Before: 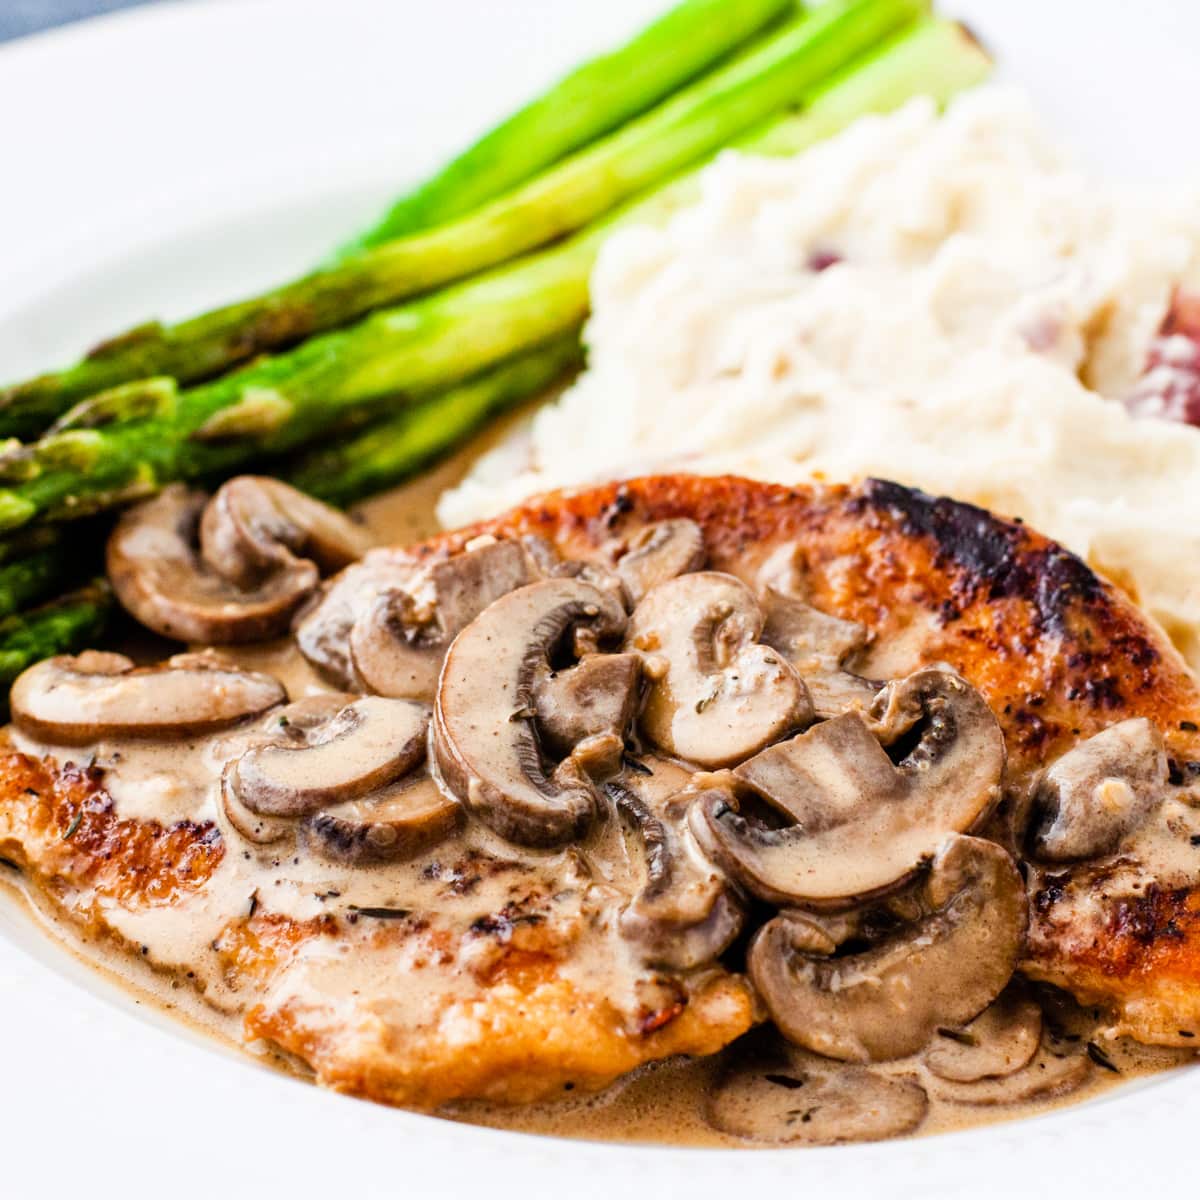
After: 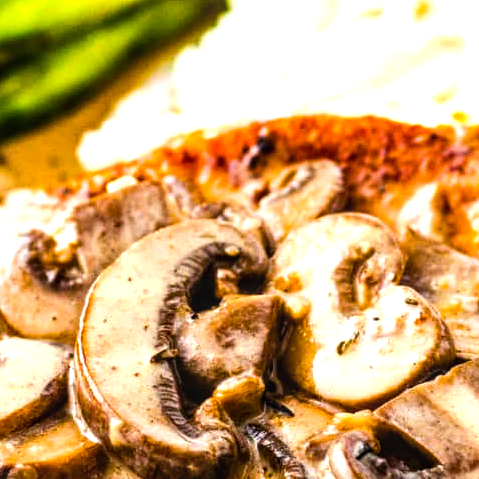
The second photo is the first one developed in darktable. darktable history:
tone equalizer: -8 EV -0.75 EV, -7 EV -0.7 EV, -6 EV -0.6 EV, -5 EV -0.4 EV, -3 EV 0.4 EV, -2 EV 0.6 EV, -1 EV 0.7 EV, +0 EV 0.75 EV, edges refinement/feathering 500, mask exposure compensation -1.57 EV, preserve details no
crop: left 30%, top 30%, right 30%, bottom 30%
color balance rgb: perceptual saturation grading › global saturation 30%, global vibrance 30%
local contrast: on, module defaults
